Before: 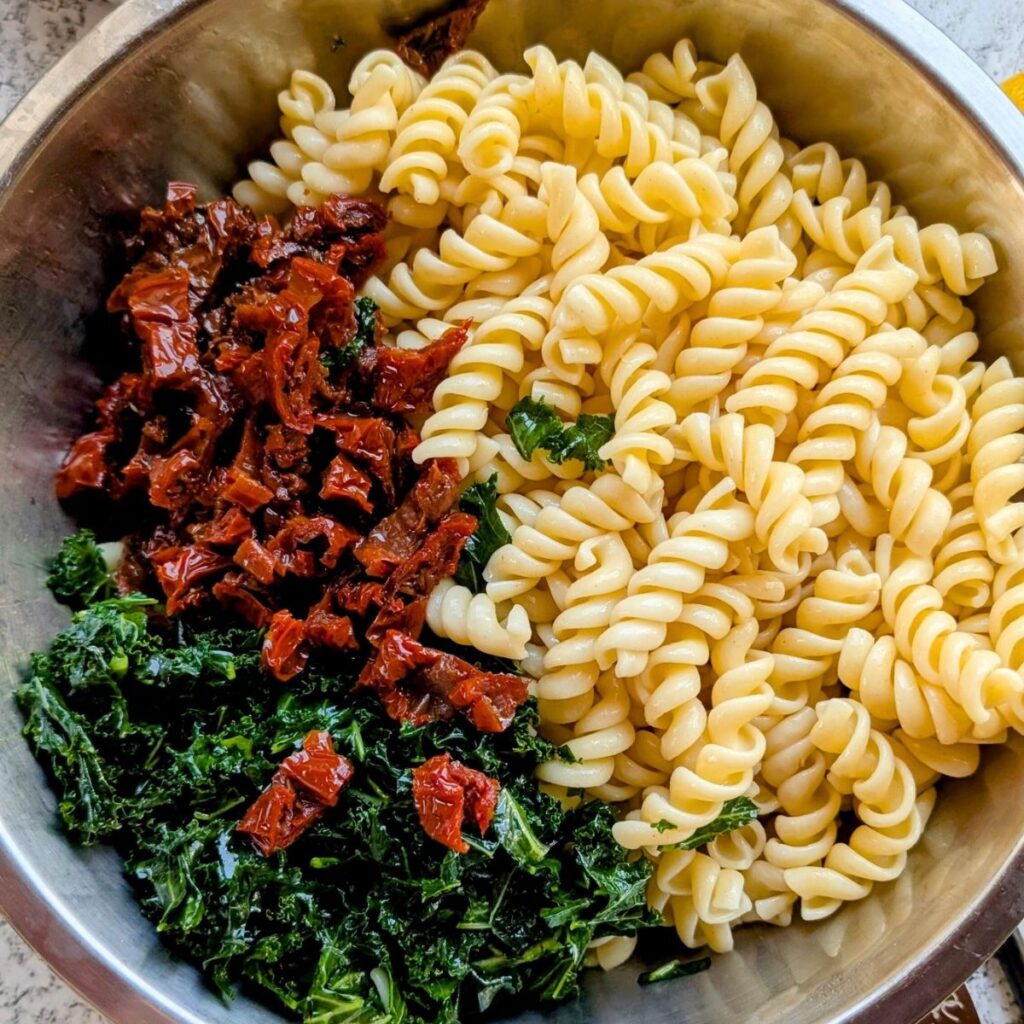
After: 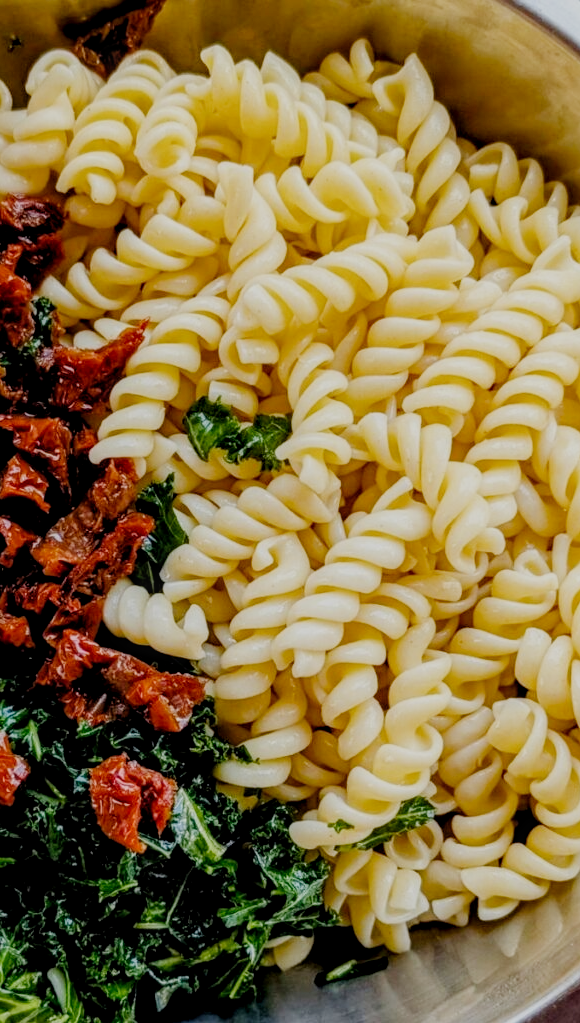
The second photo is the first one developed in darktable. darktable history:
local contrast: on, module defaults
filmic rgb: black relative exposure -6.95 EV, white relative exposure 5.64 EV, hardness 2.85, preserve chrominance no, color science v5 (2021)
crop: left 31.599%, top 0.003%, right 11.707%
